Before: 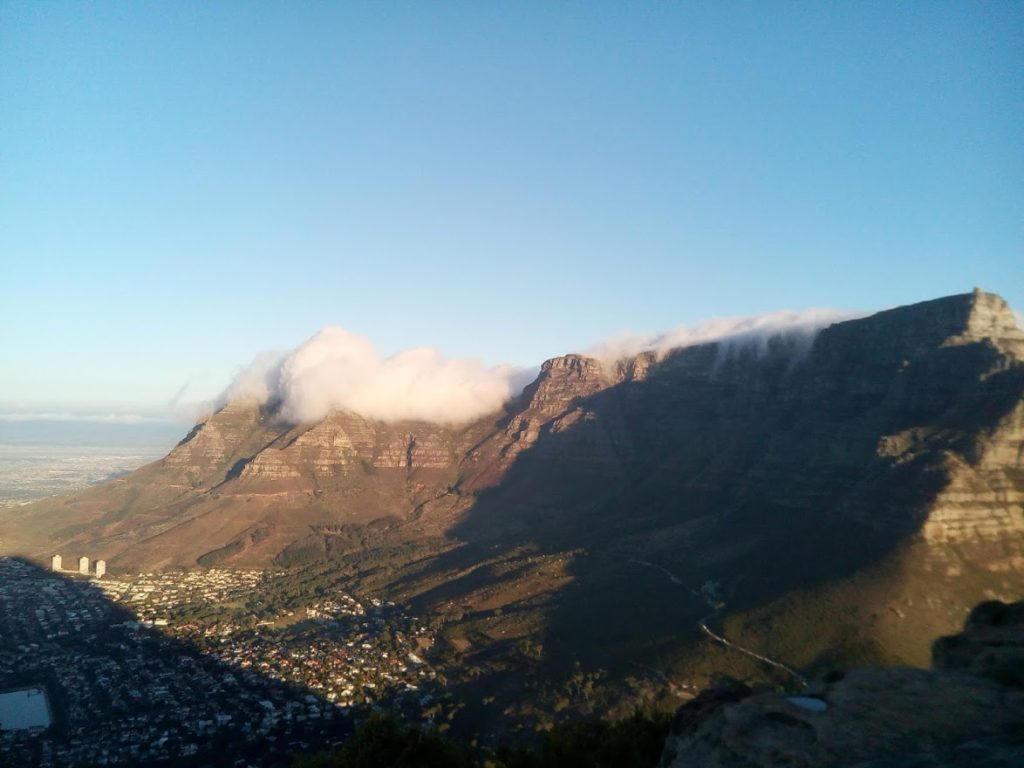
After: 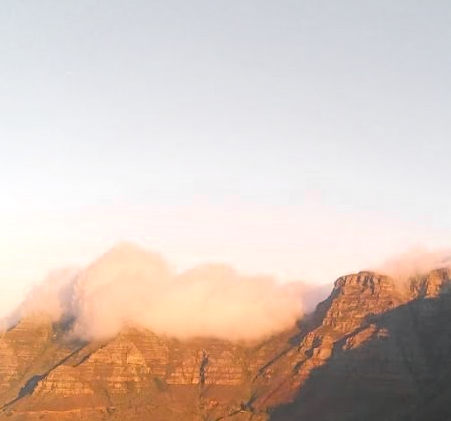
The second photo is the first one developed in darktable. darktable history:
color balance rgb: shadows lift › luminance -5%, shadows lift › chroma 1.1%, shadows lift › hue 219°, power › luminance 10%, power › chroma 2.83%, power › hue 60°, highlights gain › chroma 4.52%, highlights gain › hue 33.33°, saturation formula JzAzBz (2021)
tone curve: curves: ch0 [(0, 0) (0.251, 0.254) (0.689, 0.733) (1, 1)]
color zones: curves: ch0 [(0.004, 0.388) (0.125, 0.392) (0.25, 0.404) (0.375, 0.5) (0.5, 0.5) (0.625, 0.5) (0.75, 0.5) (0.875, 0.5)]; ch1 [(0, 0.5) (0.125, 0.5) (0.25, 0.5) (0.375, 0.124) (0.524, 0.124) (0.645, 0.128) (0.789, 0.132) (0.914, 0.096) (0.998, 0.068)]
exposure: black level correction 0.001, exposure 0.5 EV, compensate exposure bias true, compensate highlight preservation false
crop: left 20.248%, top 10.86%, right 35.675%, bottom 34.321%
